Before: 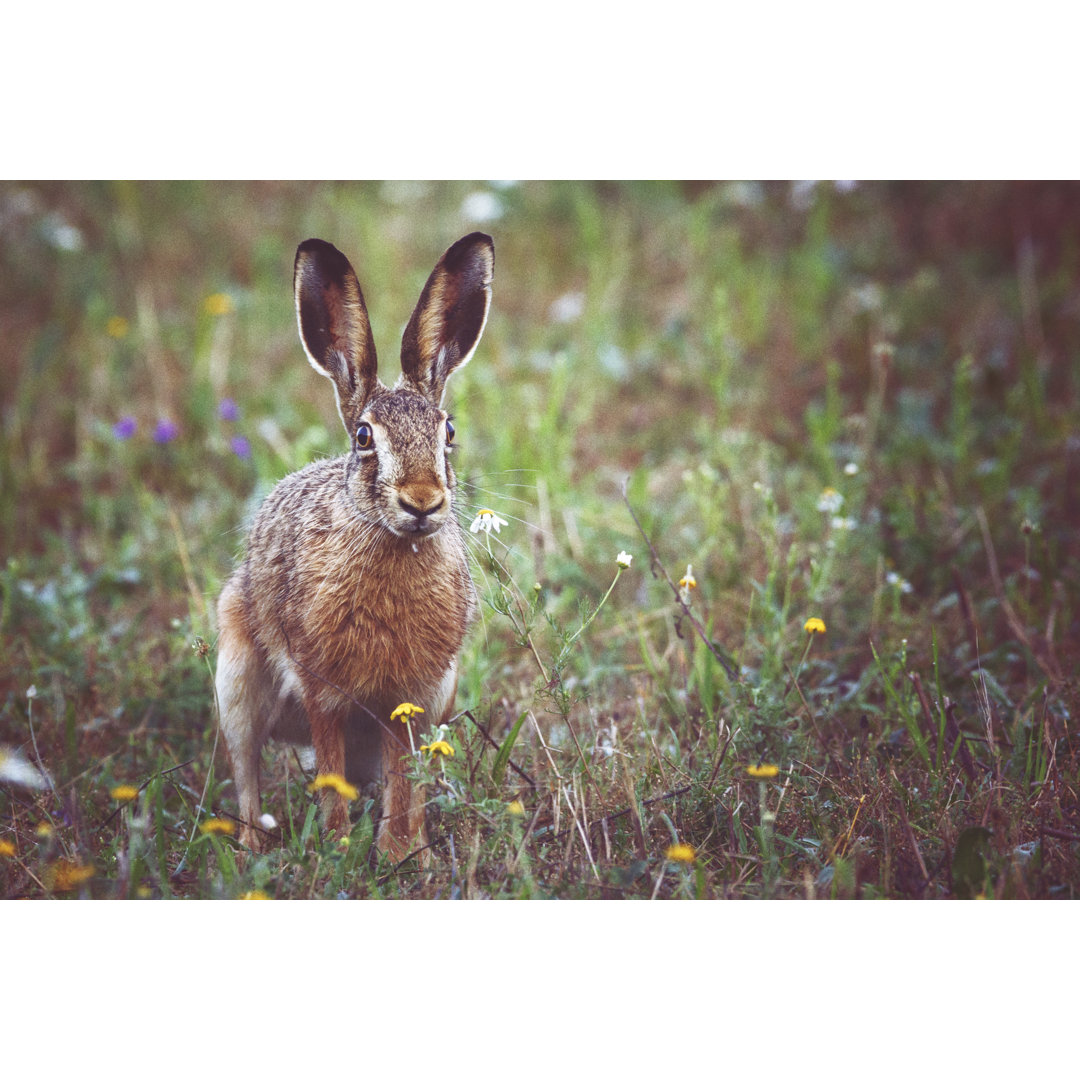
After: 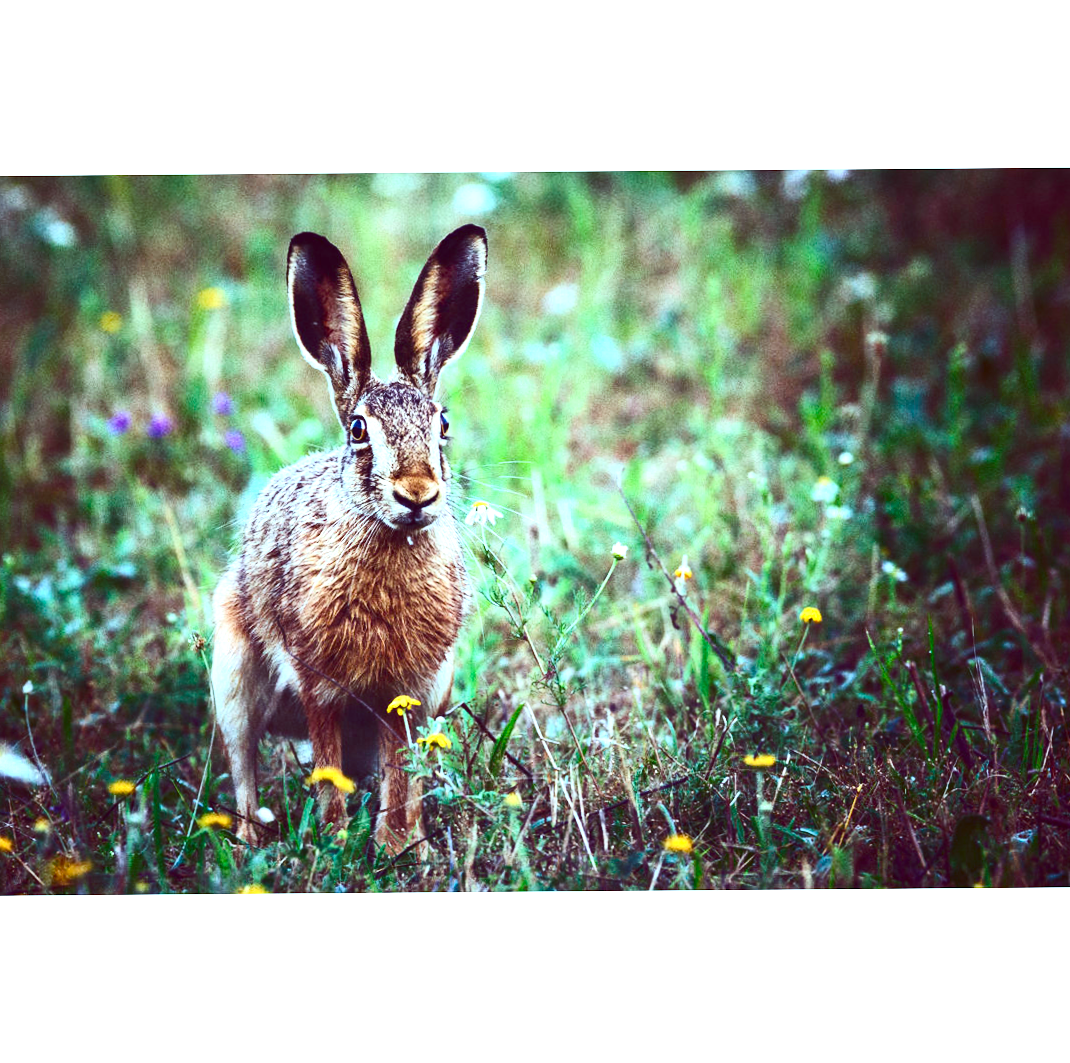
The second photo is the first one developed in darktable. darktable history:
contrast brightness saturation: contrast 0.28
exposure: compensate highlight preservation false
color balance rgb: shadows lift › luminance -7.7%, shadows lift › chroma 2.13%, shadows lift › hue 200.79°, power › luminance -7.77%, power › chroma 2.27%, power › hue 220.69°, highlights gain › luminance 15.15%, highlights gain › chroma 4%, highlights gain › hue 209.35°, global offset › luminance -0.21%, global offset › chroma 0.27%, perceptual saturation grading › global saturation 24.42%, perceptual saturation grading › highlights -24.42%, perceptual saturation grading › mid-tones 24.42%, perceptual saturation grading › shadows 40%, perceptual brilliance grading › global brilliance -5%, perceptual brilliance grading › highlights 24.42%, perceptual brilliance grading › mid-tones 7%, perceptual brilliance grading › shadows -5%
rotate and perspective: rotation -0.45°, automatic cropping original format, crop left 0.008, crop right 0.992, crop top 0.012, crop bottom 0.988
